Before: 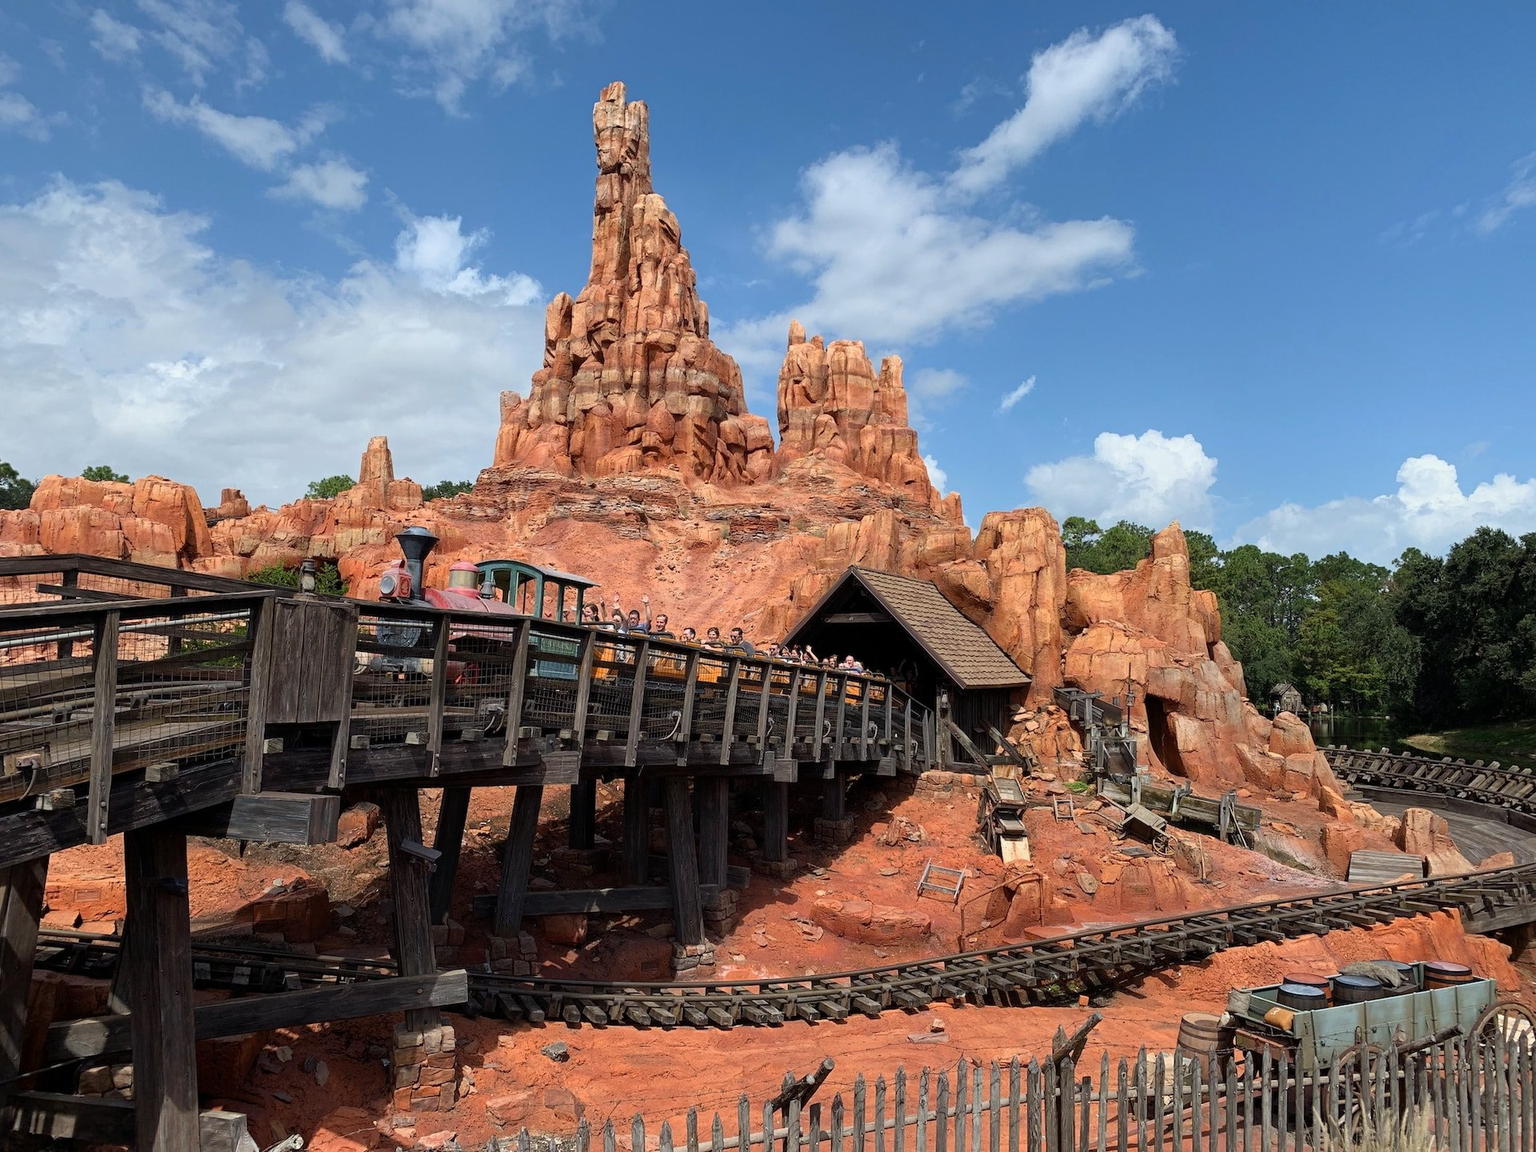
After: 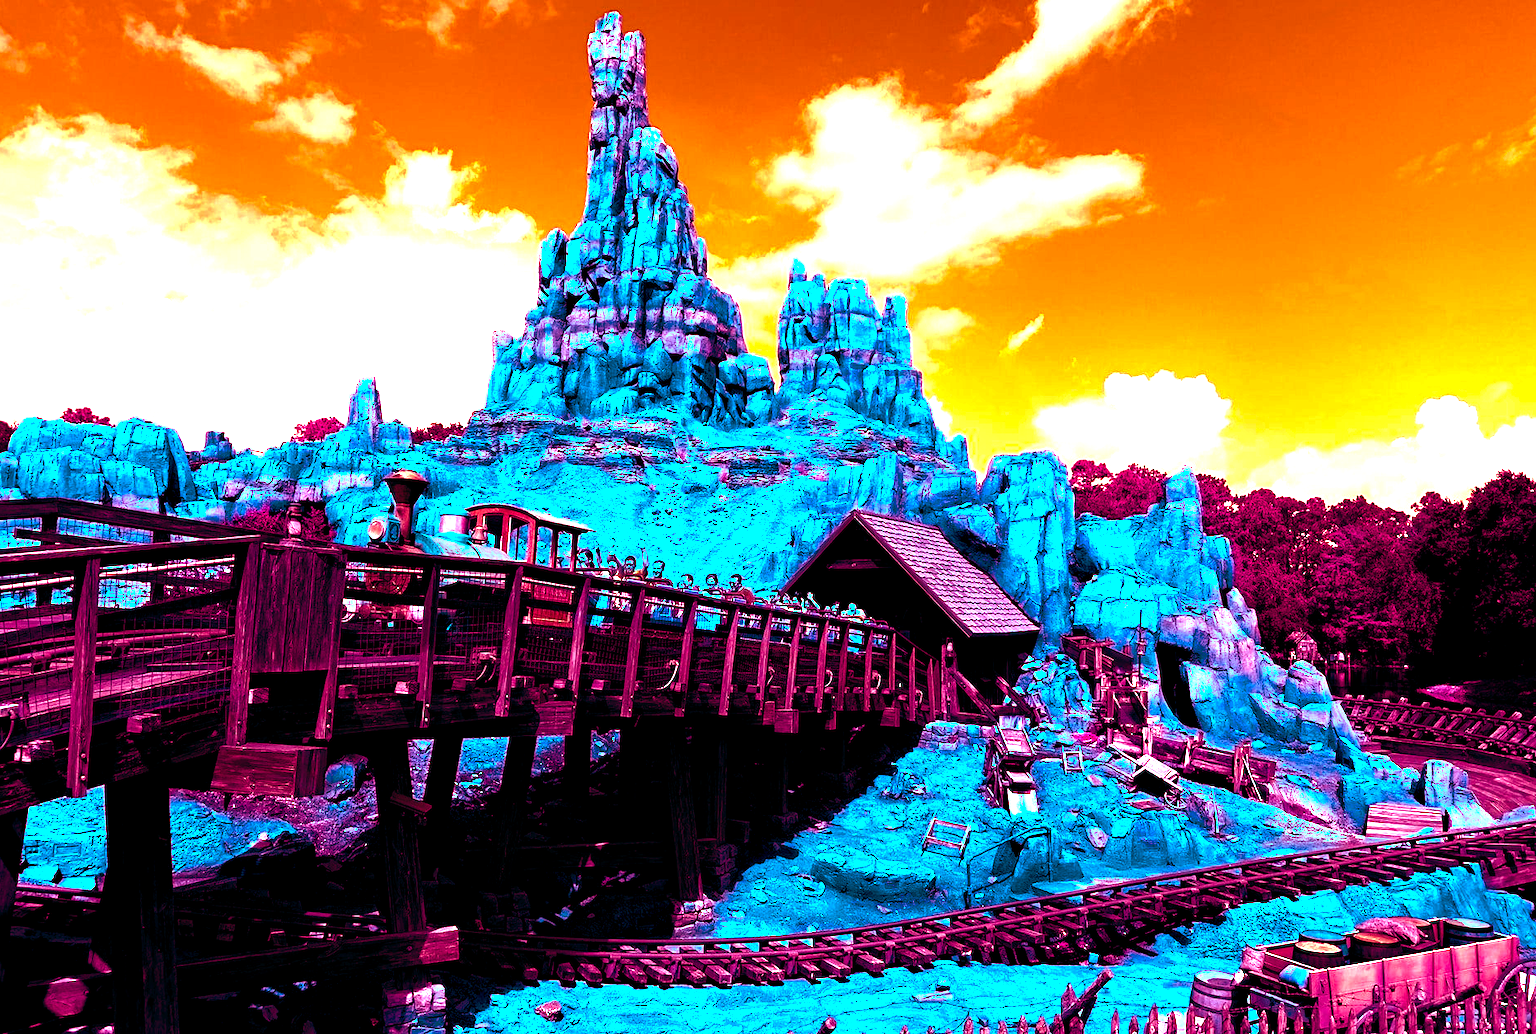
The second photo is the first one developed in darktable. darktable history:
exposure: black level correction 0, exposure 1.1 EV, compensate exposure bias true, compensate highlight preservation false
color balance rgb: shadows lift › luminance -18.76%, shadows lift › chroma 35.44%, power › luminance -3.76%, power › hue 142.17°, highlights gain › chroma 7.5%, highlights gain › hue 184.75°, global offset › luminance -0.52%, global offset › chroma 0.91%, global offset › hue 173.36°, shadows fall-off 300%, white fulcrum 2 EV, highlights fall-off 300%, linear chroma grading › shadows 17.19%, linear chroma grading › highlights 61.12%, linear chroma grading › global chroma 50%, hue shift -150.52°, perceptual brilliance grading › global brilliance 12%, mask middle-gray fulcrum 100%, contrast gray fulcrum 38.43%, contrast 35.15%, saturation formula JzAzBz (2021)
crop: left 1.507%, top 6.147%, right 1.379%, bottom 6.637%
